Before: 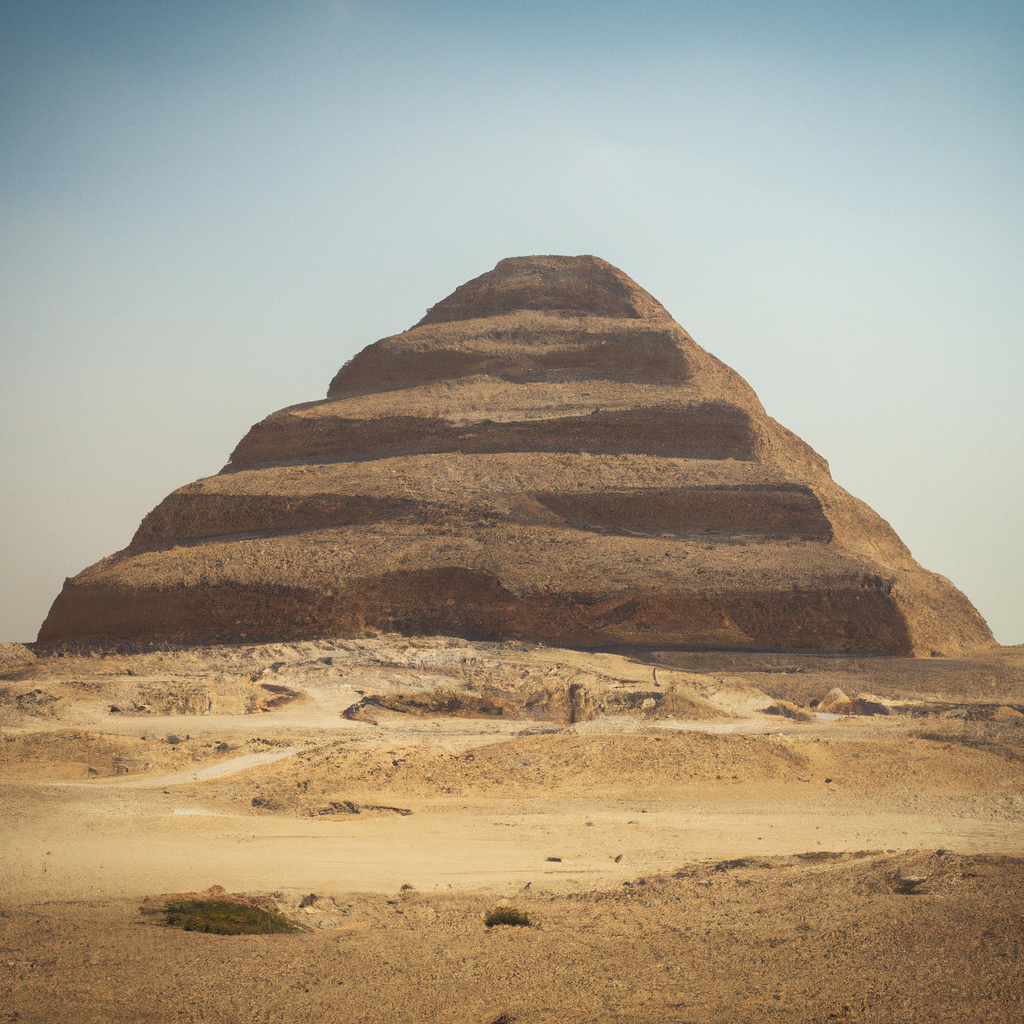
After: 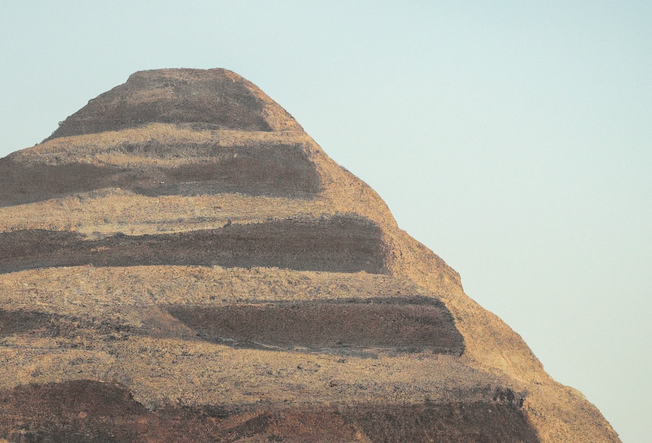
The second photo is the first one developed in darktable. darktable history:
contrast brightness saturation: contrast 0.05, brightness 0.06, saturation 0.01
crop: left 36.005%, top 18.293%, right 0.31%, bottom 38.444%
tone curve: curves: ch0 [(0, 0) (0.081, 0.044) (0.185, 0.145) (0.283, 0.273) (0.405, 0.449) (0.495, 0.554) (0.686, 0.743) (0.826, 0.853) (0.978, 0.988)]; ch1 [(0, 0) (0.147, 0.166) (0.321, 0.362) (0.371, 0.402) (0.423, 0.426) (0.479, 0.472) (0.505, 0.497) (0.521, 0.506) (0.551, 0.546) (0.586, 0.571) (0.625, 0.638) (0.68, 0.715) (1, 1)]; ch2 [(0, 0) (0.346, 0.378) (0.404, 0.427) (0.502, 0.498) (0.531, 0.517) (0.547, 0.526) (0.582, 0.571) (0.629, 0.626) (0.717, 0.678) (1, 1)], color space Lab, independent channels, preserve colors none
